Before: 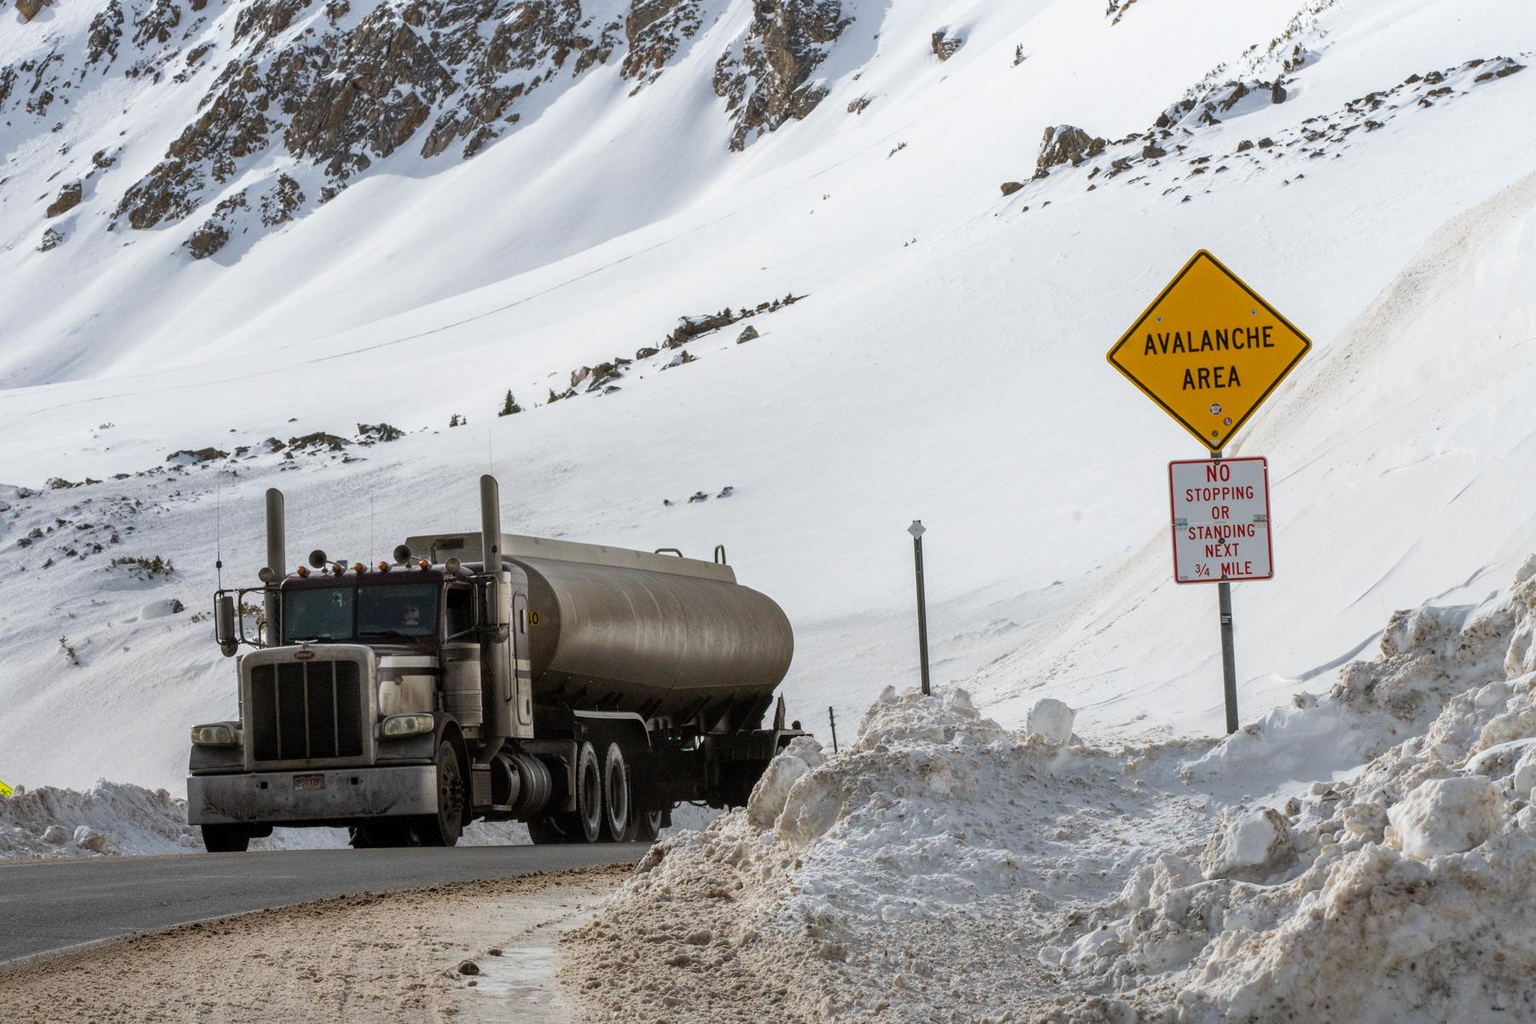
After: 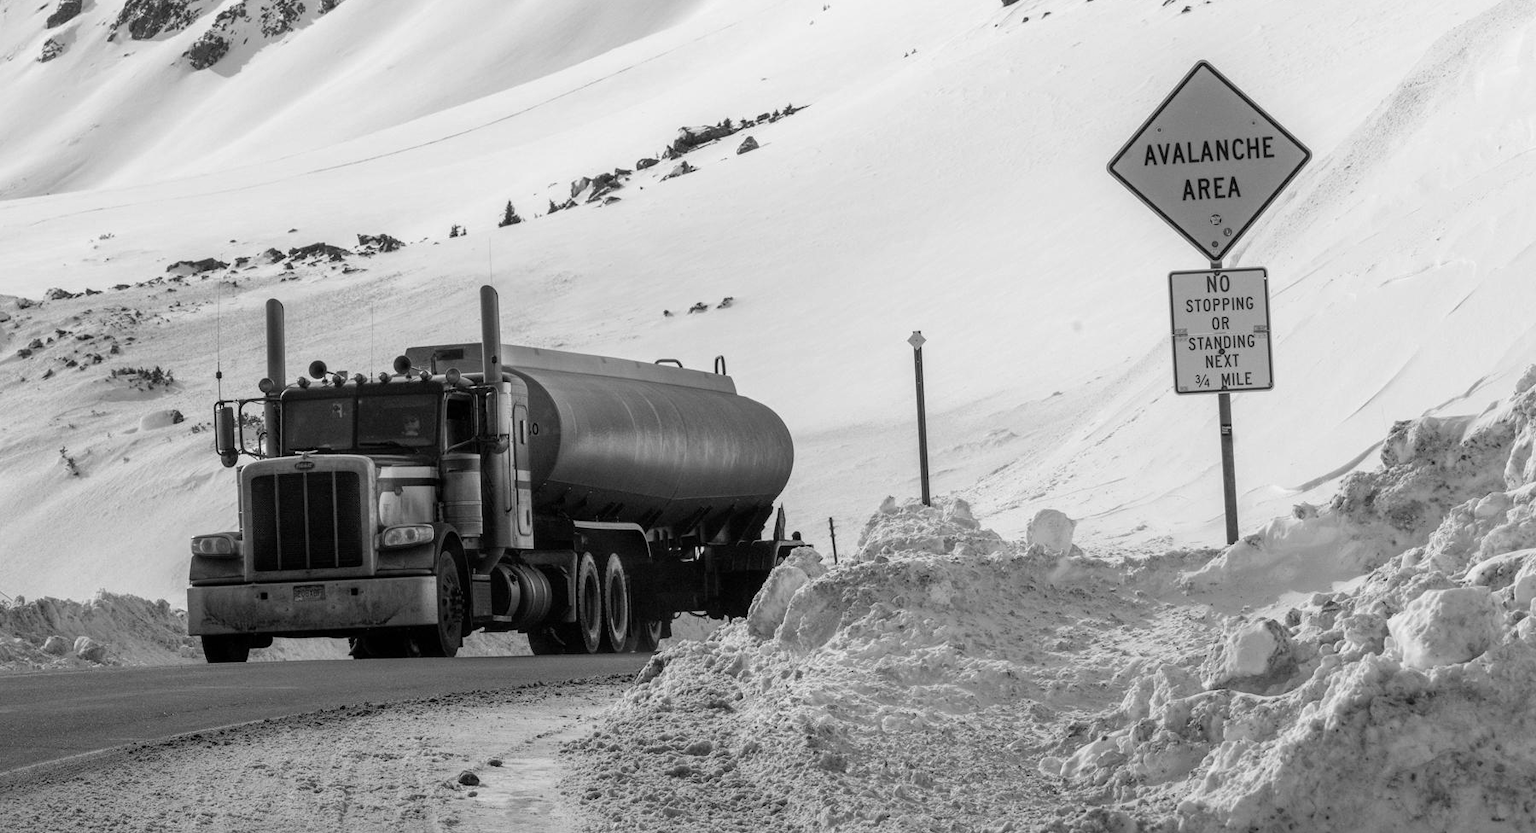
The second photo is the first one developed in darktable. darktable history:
monochrome: size 1
crop and rotate: top 18.507%
